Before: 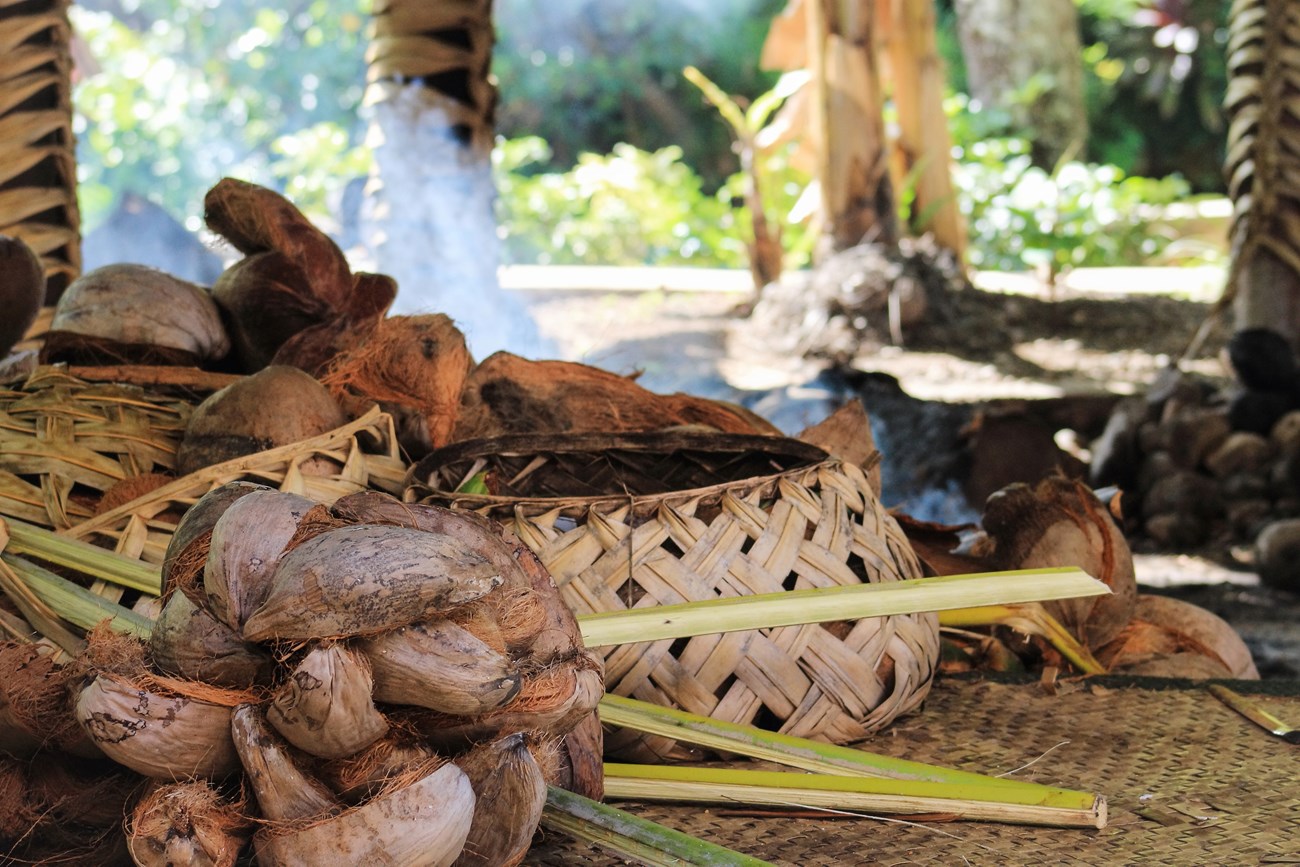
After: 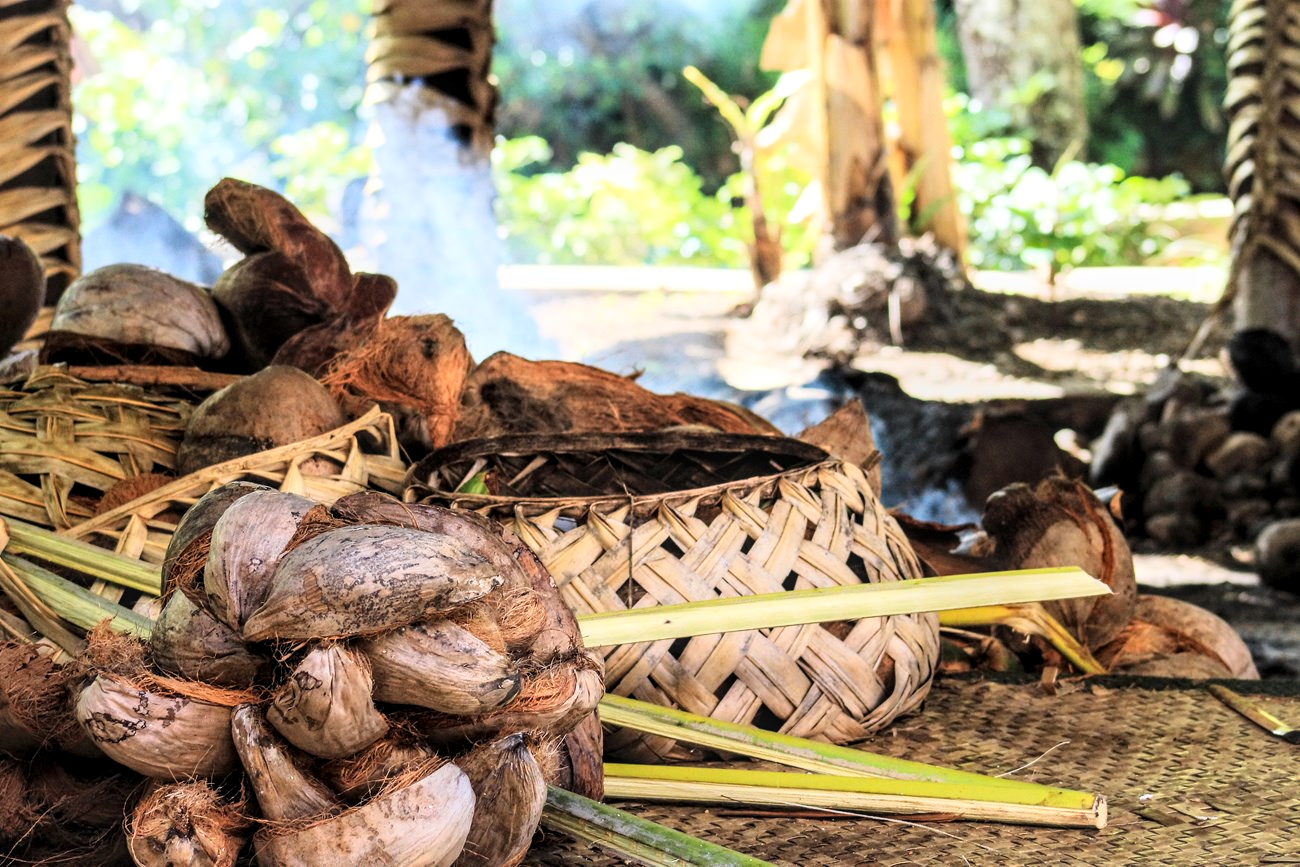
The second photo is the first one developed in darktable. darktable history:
local contrast: detail 130%
base curve: curves: ch0 [(0, 0) (0.005, 0.002) (0.193, 0.295) (0.399, 0.664) (0.75, 0.928) (1, 1)]
